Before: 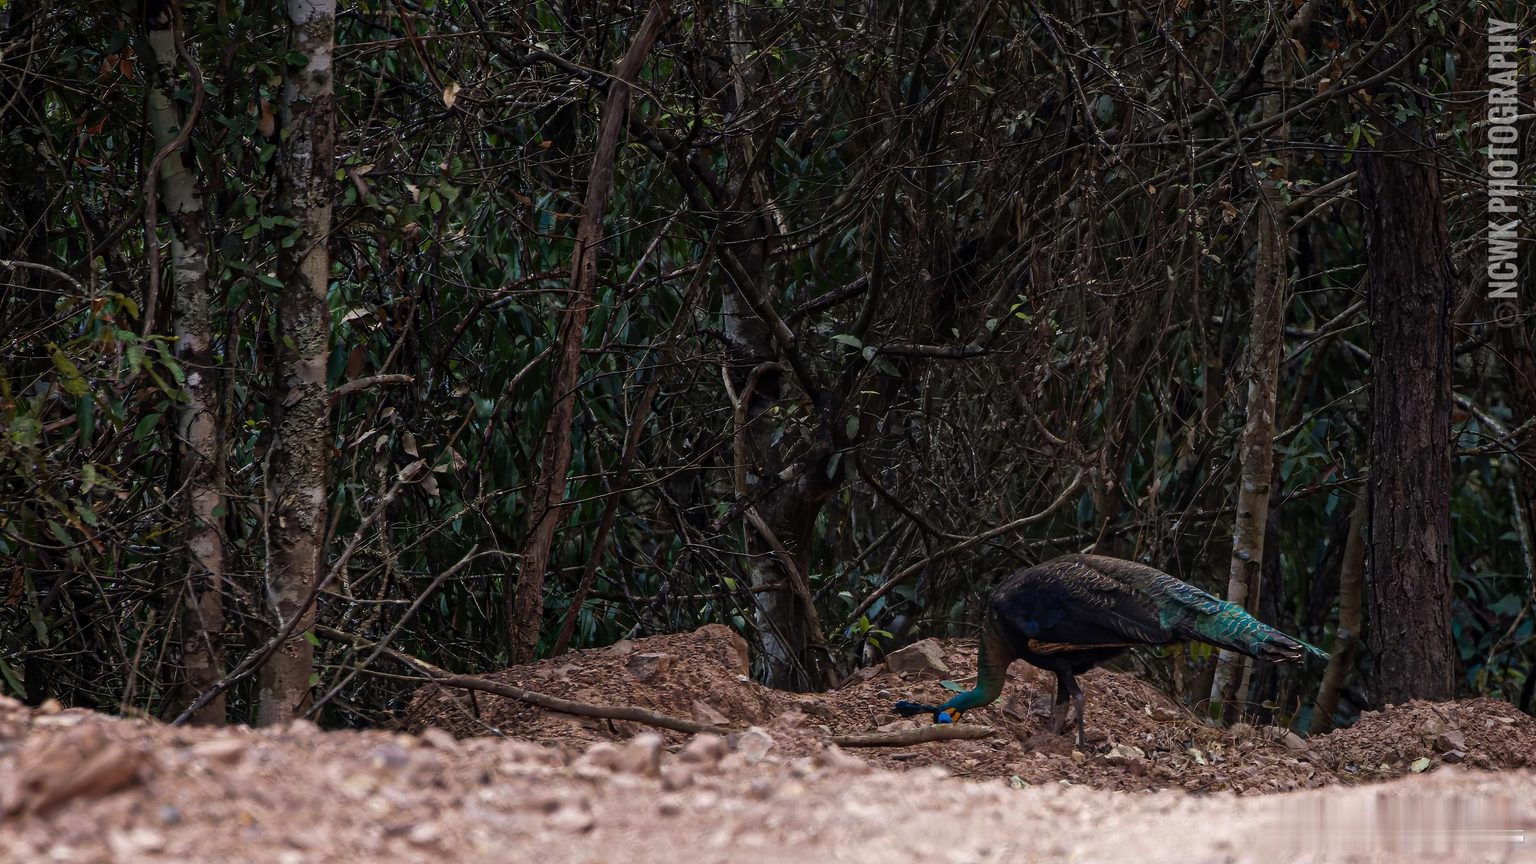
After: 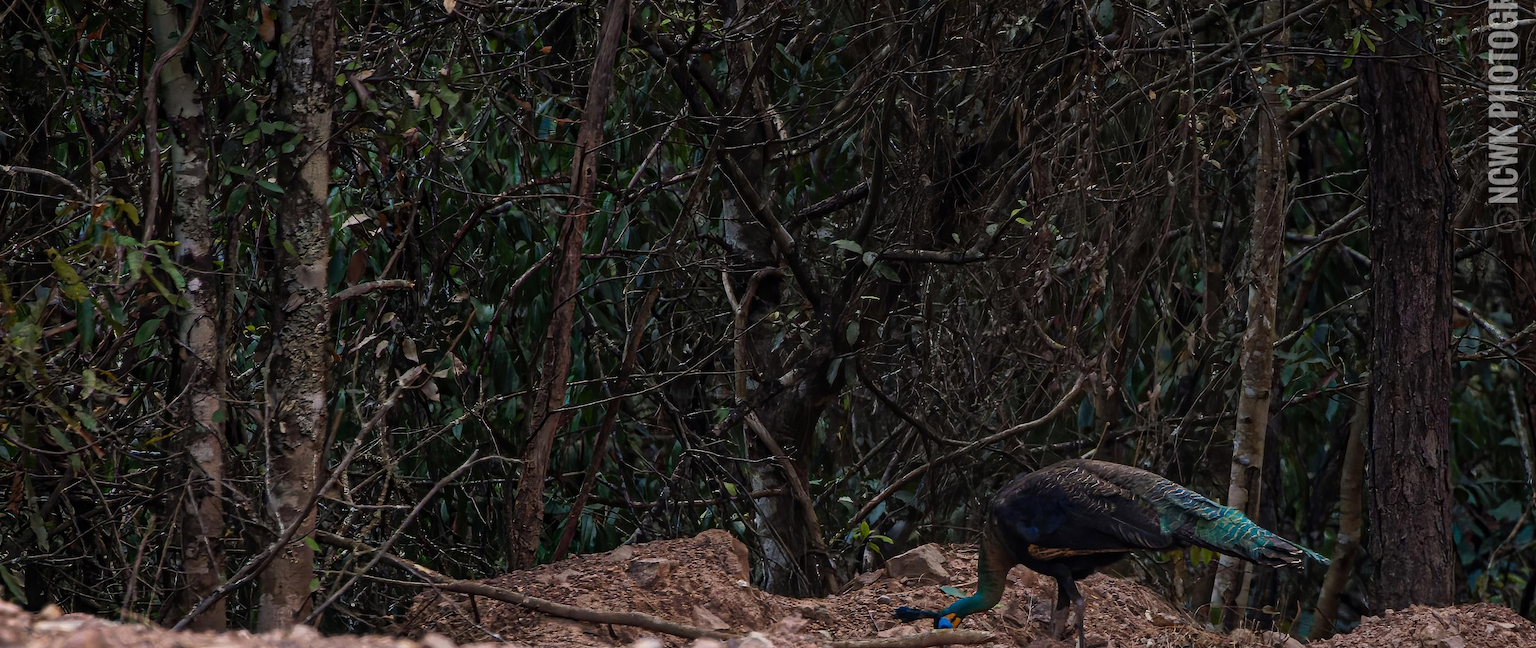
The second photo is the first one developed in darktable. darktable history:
crop: top 11.007%, bottom 13.894%
